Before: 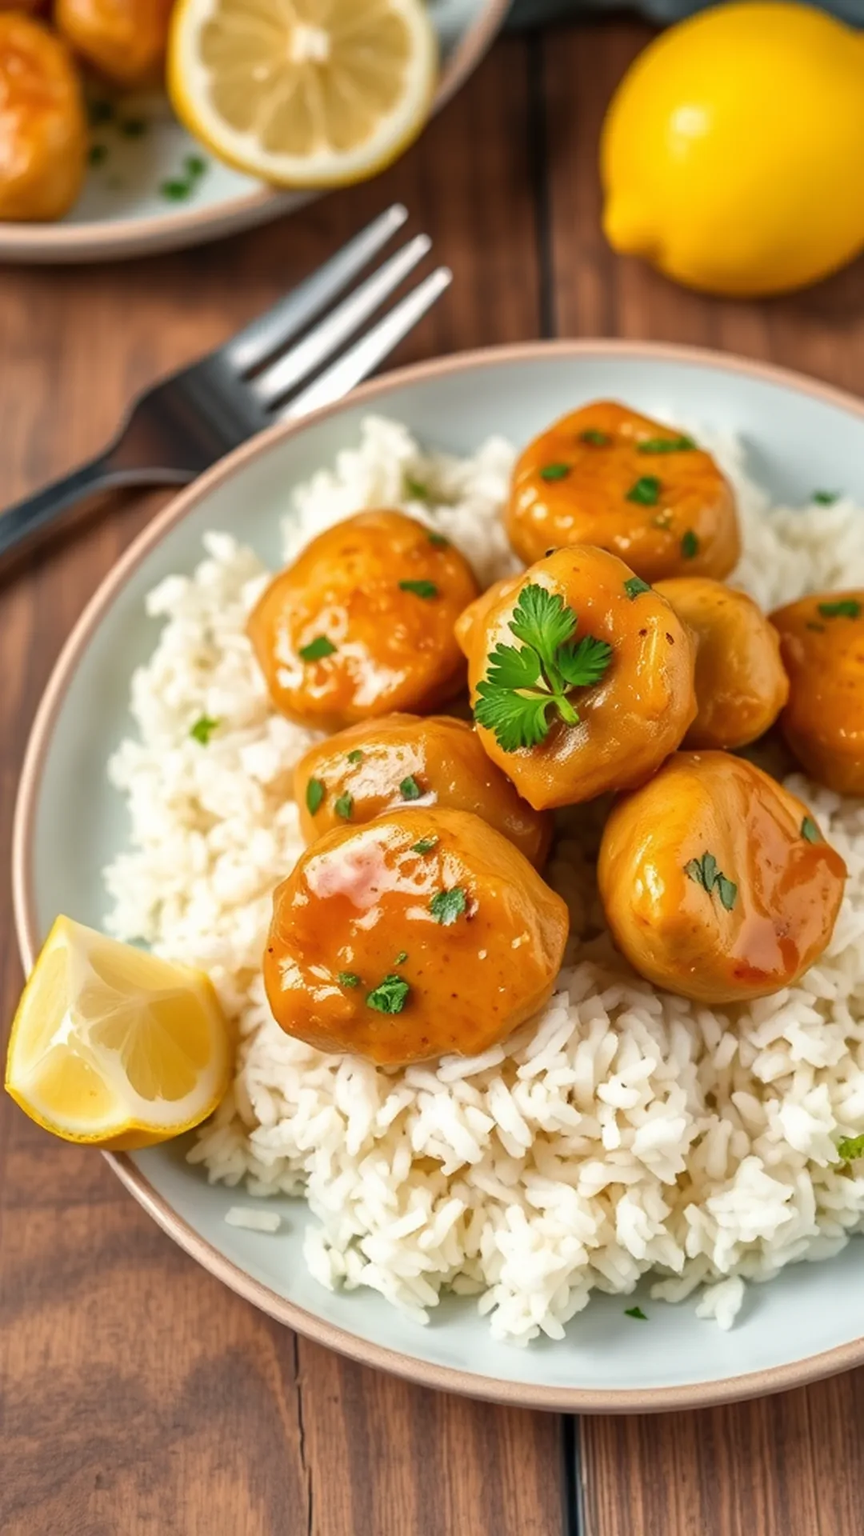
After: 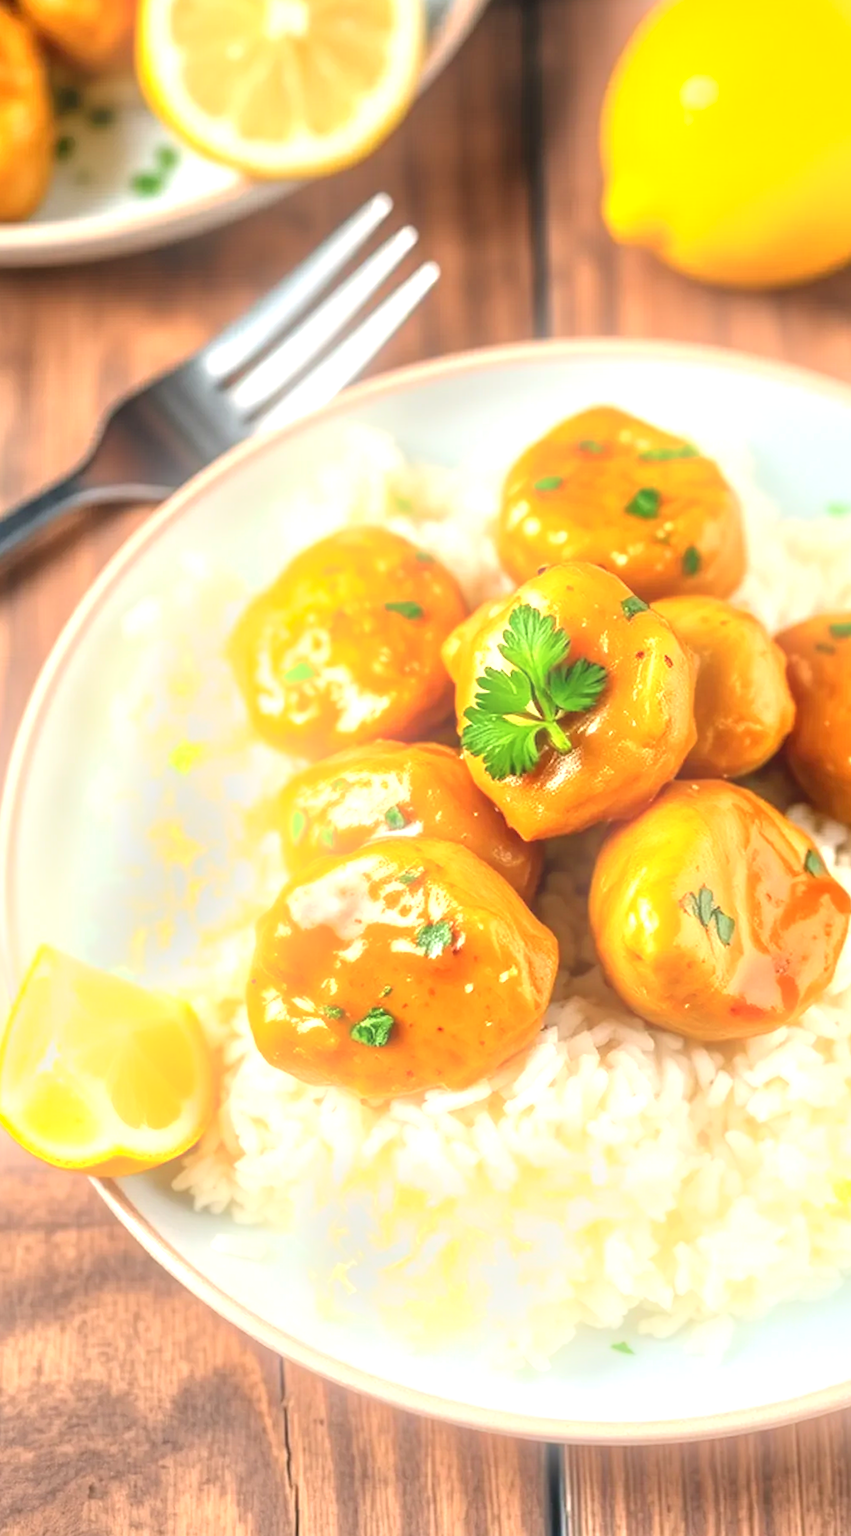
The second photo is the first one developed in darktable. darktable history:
exposure: black level correction 0, exposure 1.1 EV, compensate exposure bias true, compensate highlight preservation false
bloom: size 15%, threshold 97%, strength 7%
crop: top 1.049%, right 0.001%
rotate and perspective: rotation 0.074°, lens shift (vertical) 0.096, lens shift (horizontal) -0.041, crop left 0.043, crop right 0.952, crop top 0.024, crop bottom 0.979
local contrast: on, module defaults
